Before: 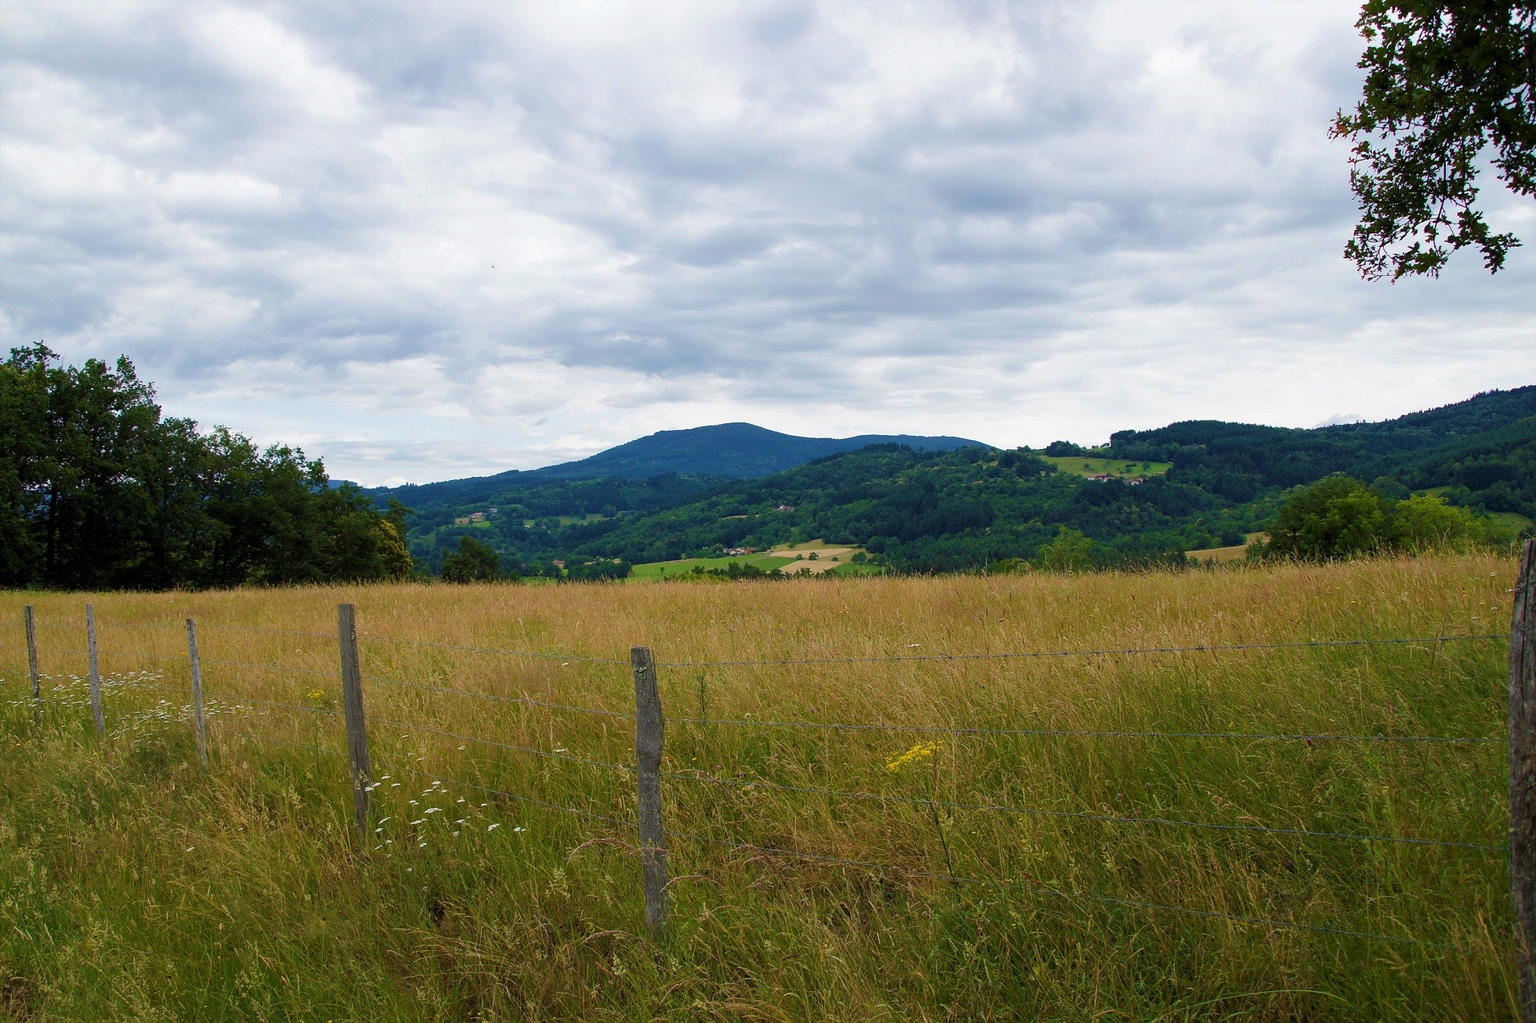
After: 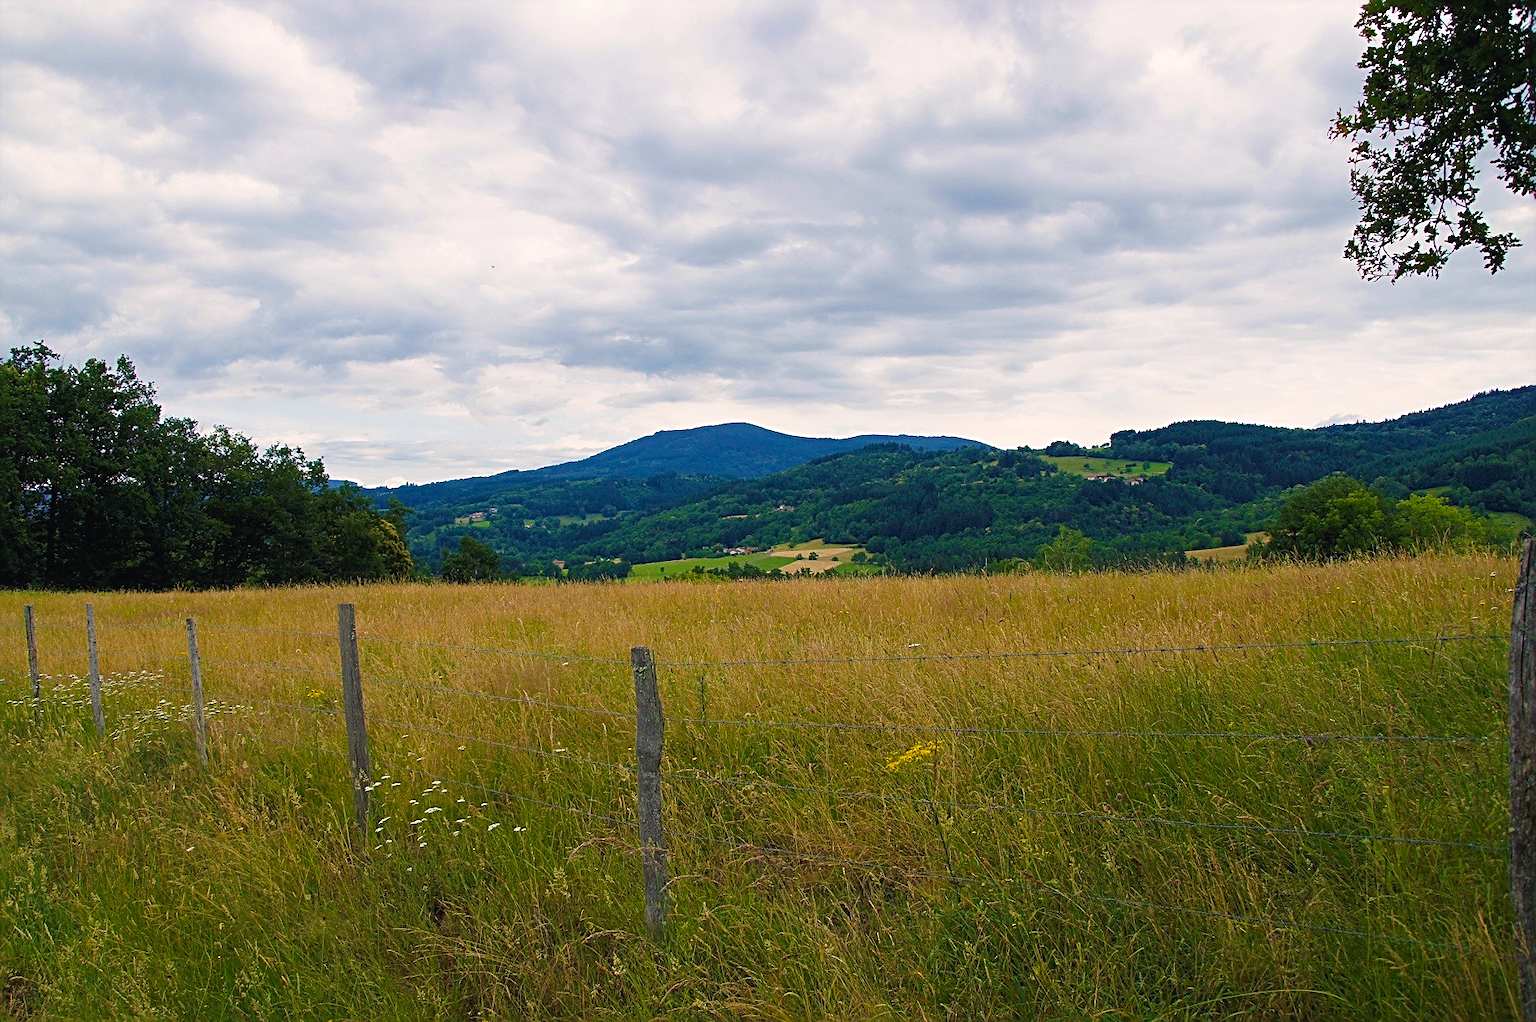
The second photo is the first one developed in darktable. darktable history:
color balance rgb: shadows lift › chroma 4.201%, shadows lift › hue 254.28°, highlights gain › chroma 1.743%, highlights gain › hue 56.76°, global offset › luminance 0.251%, perceptual saturation grading › global saturation 16.146%
sharpen: radius 3.134
